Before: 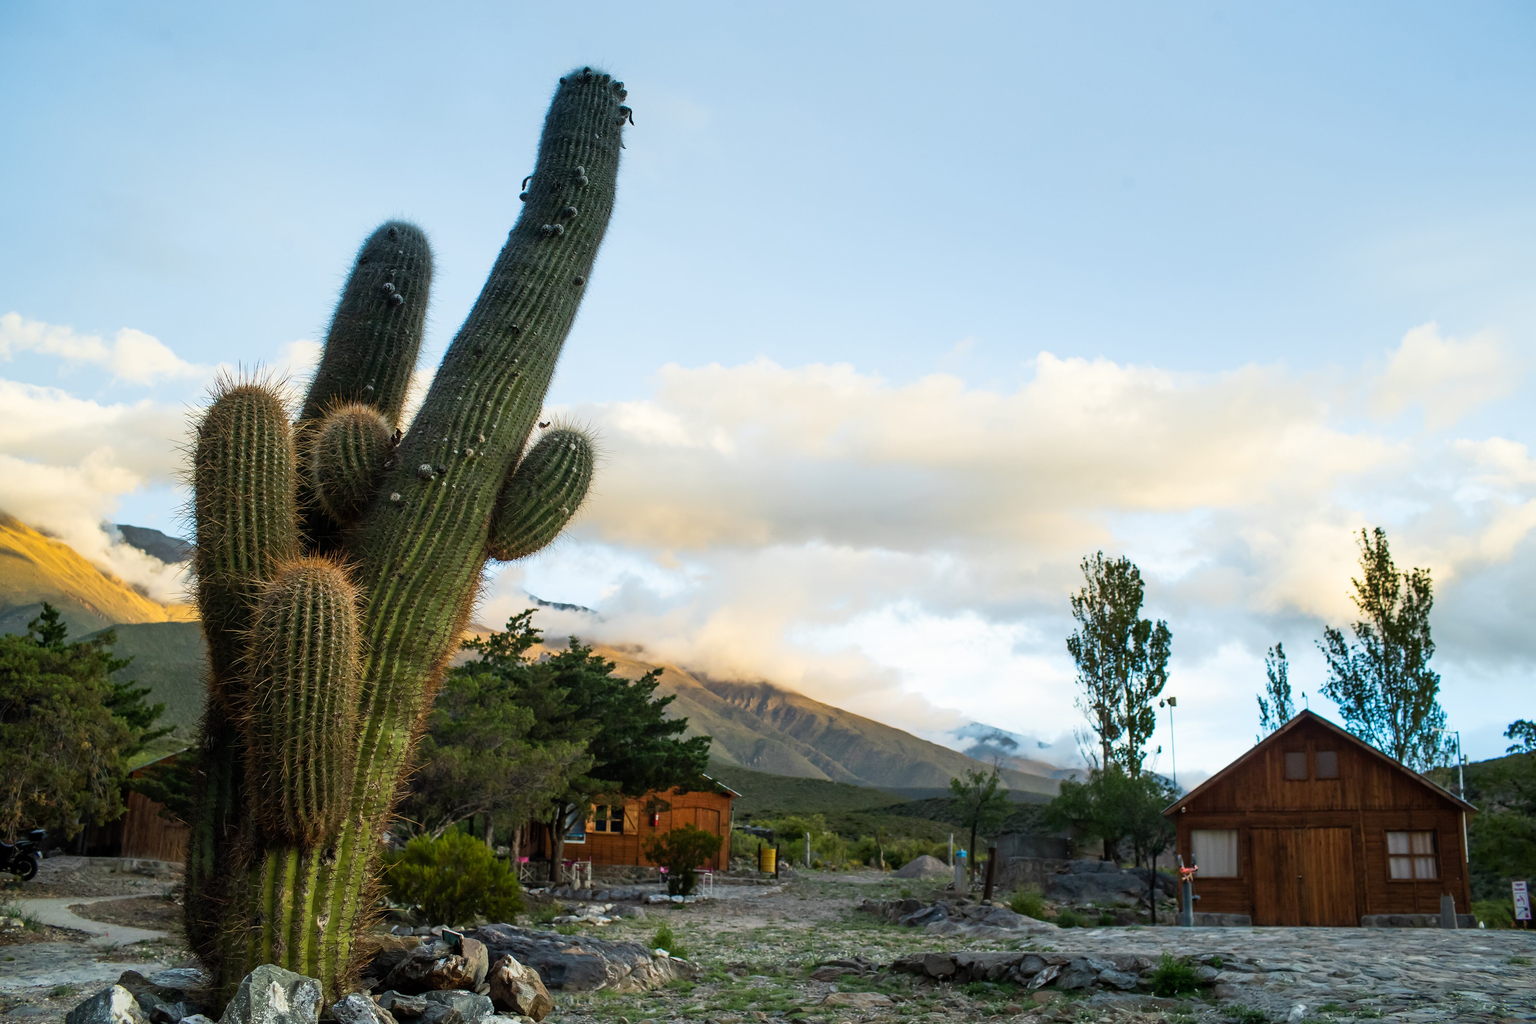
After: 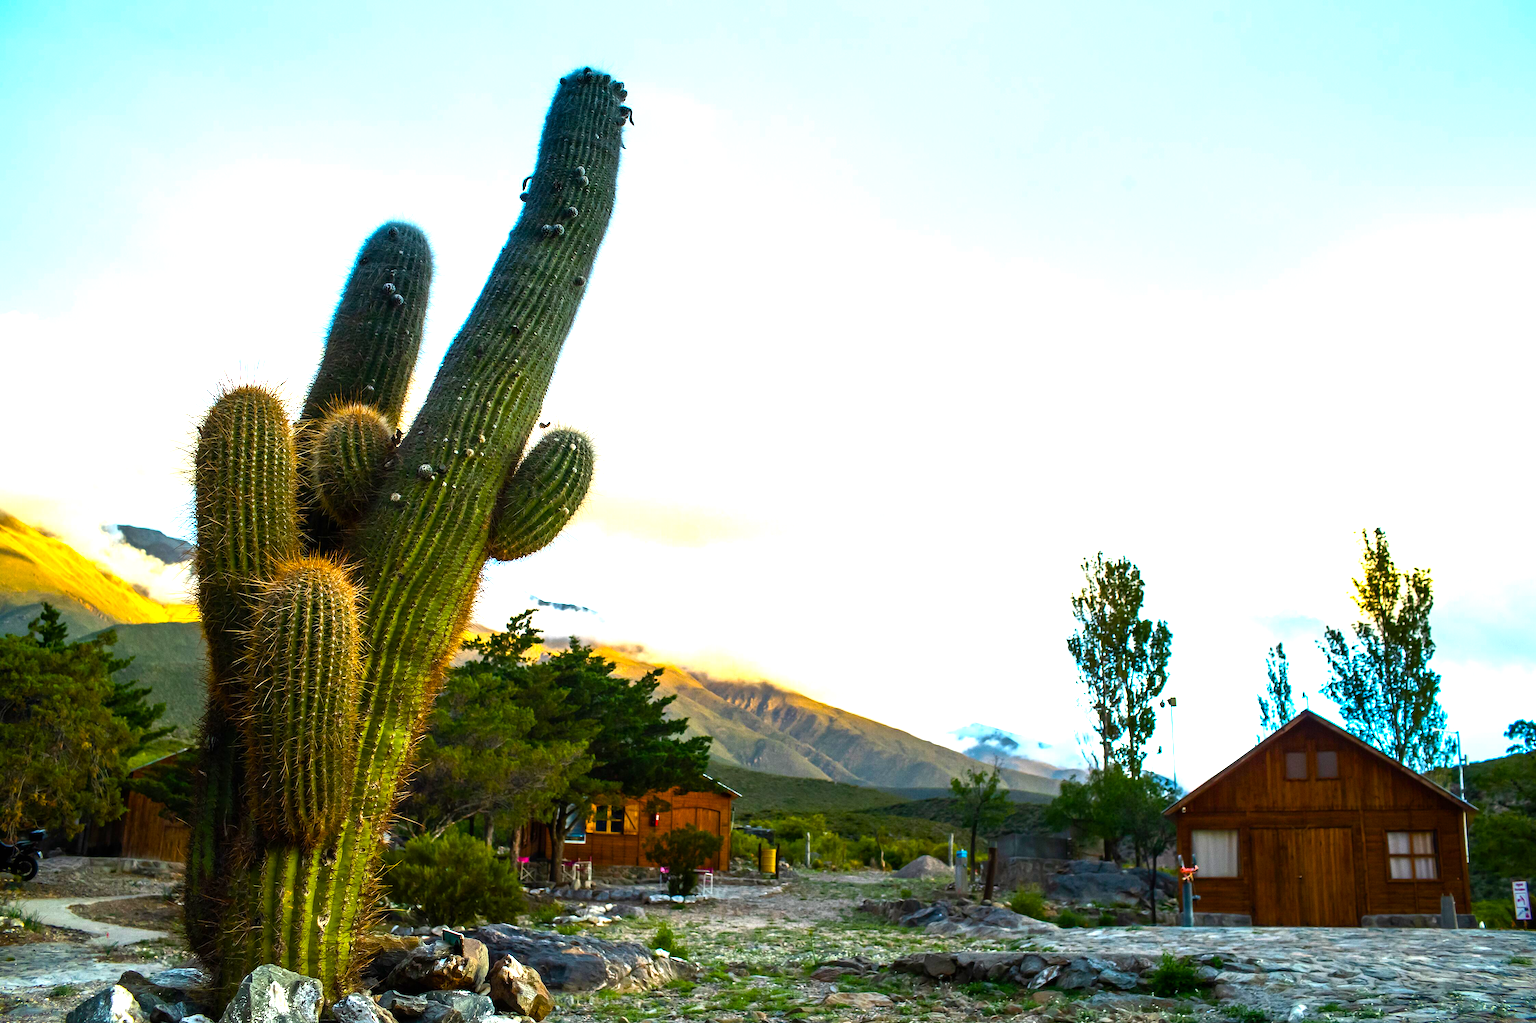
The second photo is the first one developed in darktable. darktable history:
color balance rgb: linear chroma grading › global chroma 9%, perceptual saturation grading › global saturation 36%, perceptual saturation grading › shadows 35%, perceptual brilliance grading › global brilliance 15%, perceptual brilliance grading › shadows -35%, global vibrance 15%
exposure: black level correction 0, exposure 0.6 EV, compensate exposure bias true, compensate highlight preservation false
